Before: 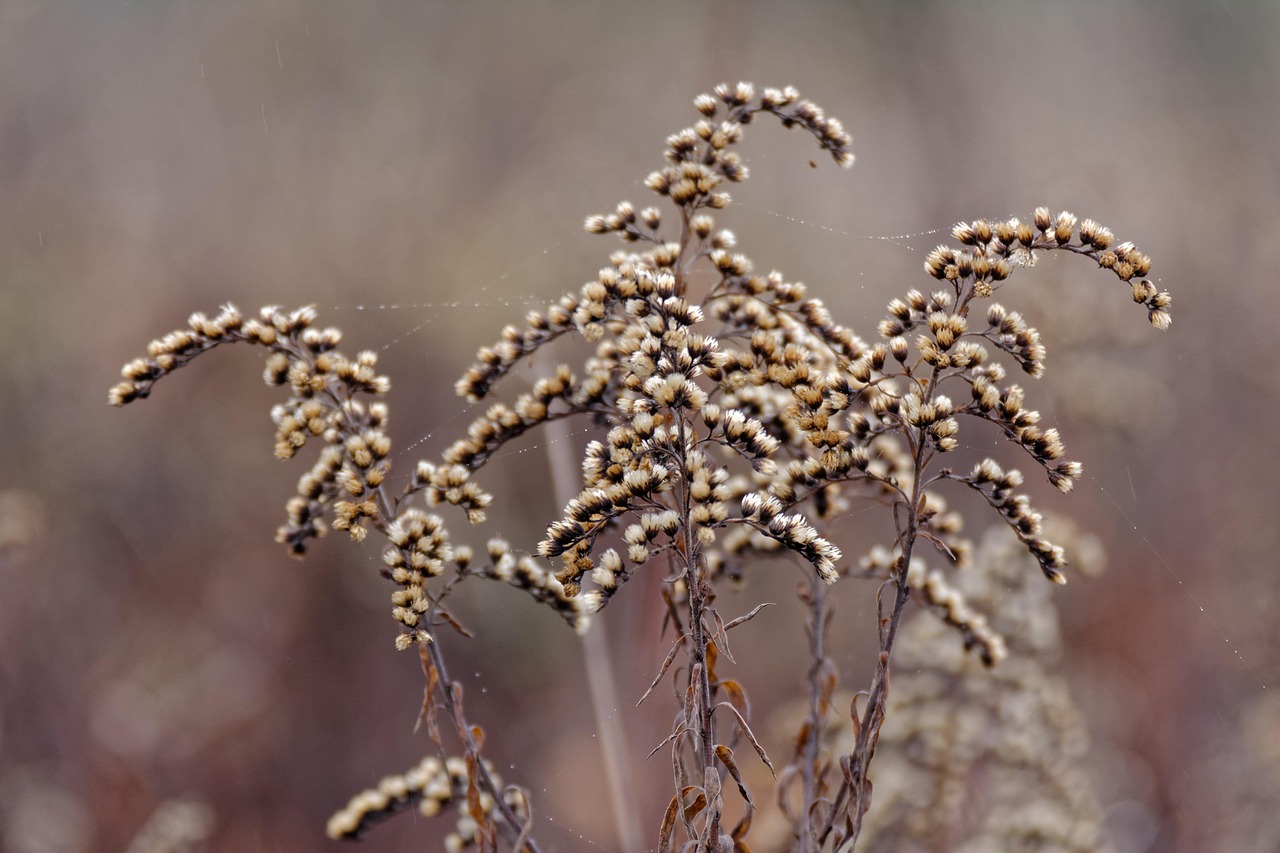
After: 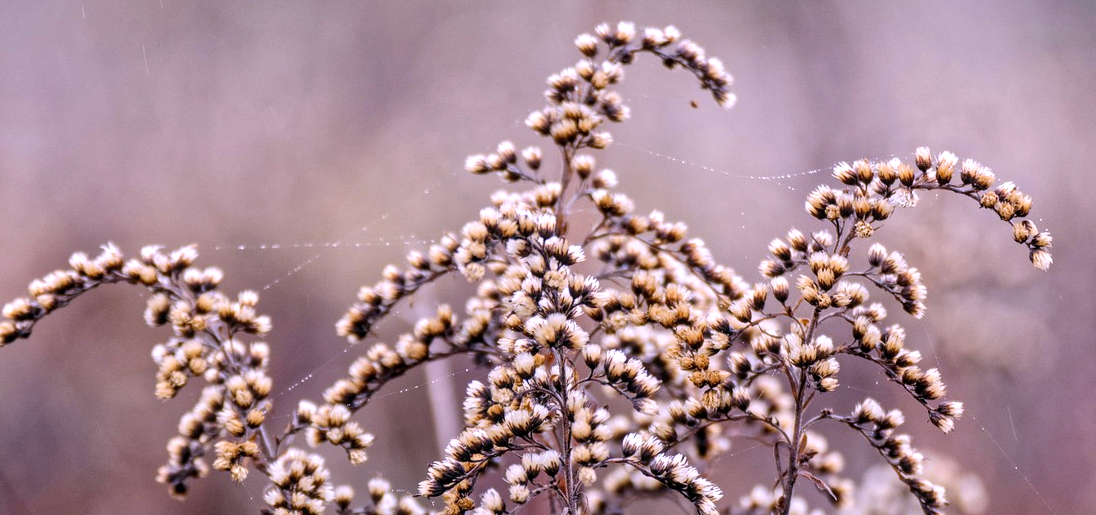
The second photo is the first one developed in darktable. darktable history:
local contrast: detail 130%
crop and rotate: left 9.345%, top 7.22%, right 4.982%, bottom 32.331%
white balance: red 1.042, blue 1.17
contrast brightness saturation: contrast 0.2, brightness 0.16, saturation 0.22
